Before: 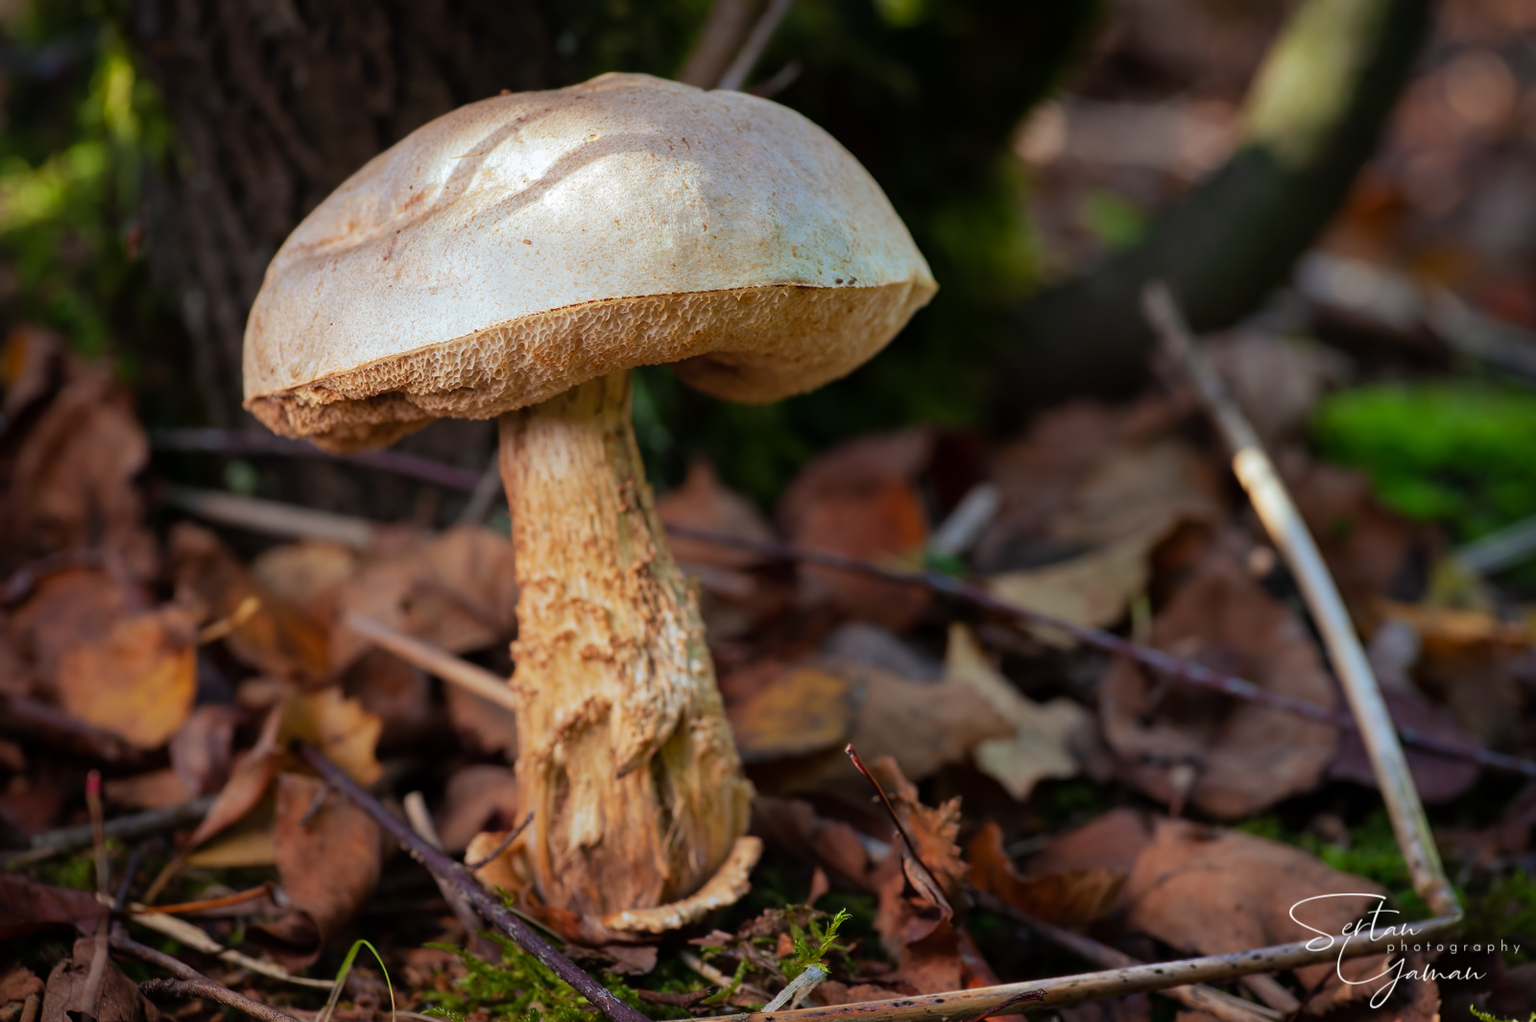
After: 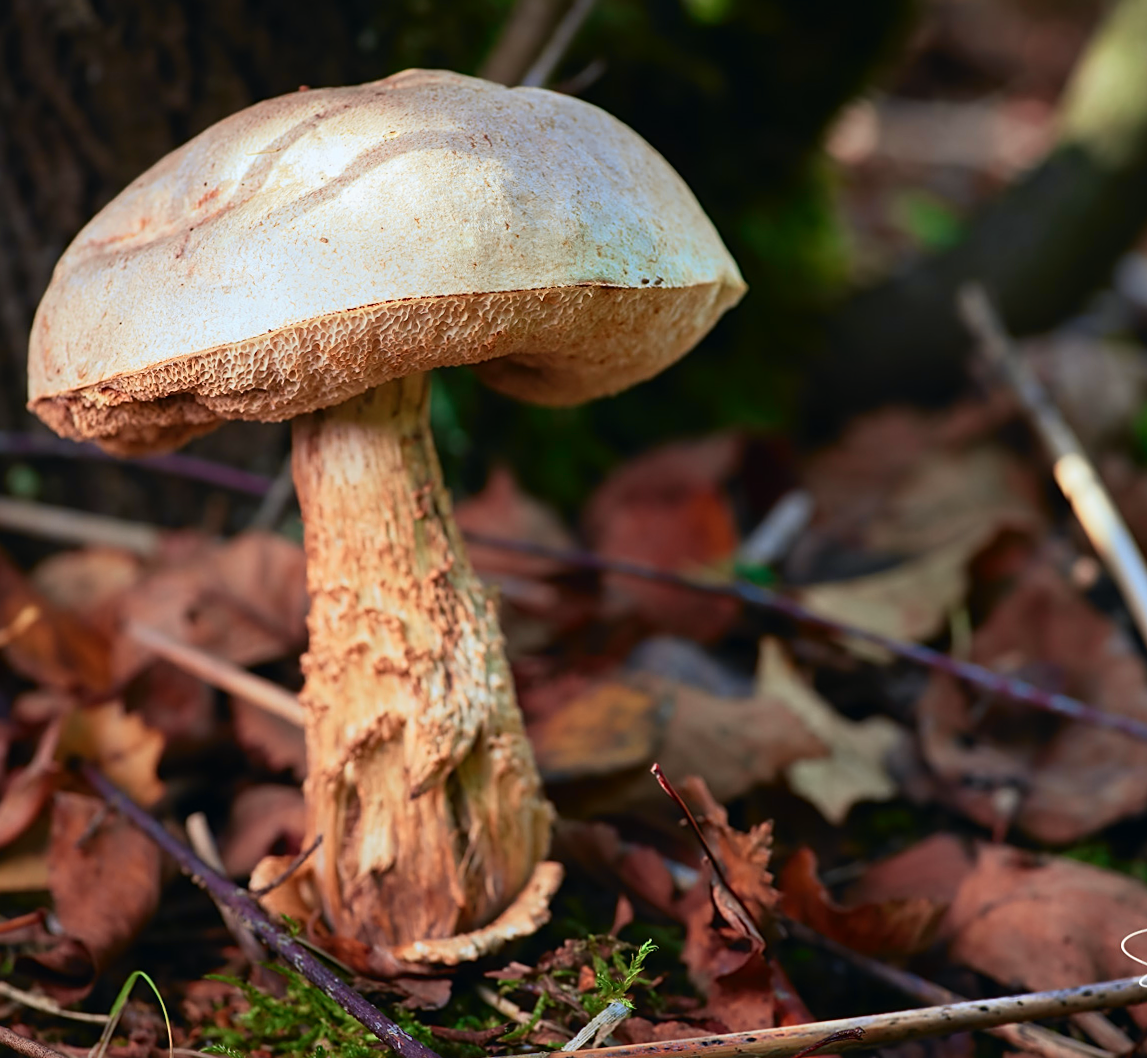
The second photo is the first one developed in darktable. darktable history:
contrast brightness saturation: saturation -0.05
tone curve: curves: ch0 [(0, 0.013) (0.104, 0.103) (0.258, 0.267) (0.448, 0.487) (0.709, 0.794) (0.886, 0.922) (0.994, 0.971)]; ch1 [(0, 0) (0.335, 0.298) (0.446, 0.413) (0.488, 0.484) (0.515, 0.508) (0.566, 0.593) (0.635, 0.661) (1, 1)]; ch2 [(0, 0) (0.314, 0.301) (0.437, 0.403) (0.502, 0.494) (0.528, 0.54) (0.557, 0.559) (0.612, 0.62) (0.715, 0.691) (1, 1)], color space Lab, independent channels, preserve colors none
sharpen: on, module defaults
crop: left 13.443%, right 13.31%
rotate and perspective: rotation 0.226°, lens shift (vertical) -0.042, crop left 0.023, crop right 0.982, crop top 0.006, crop bottom 0.994
